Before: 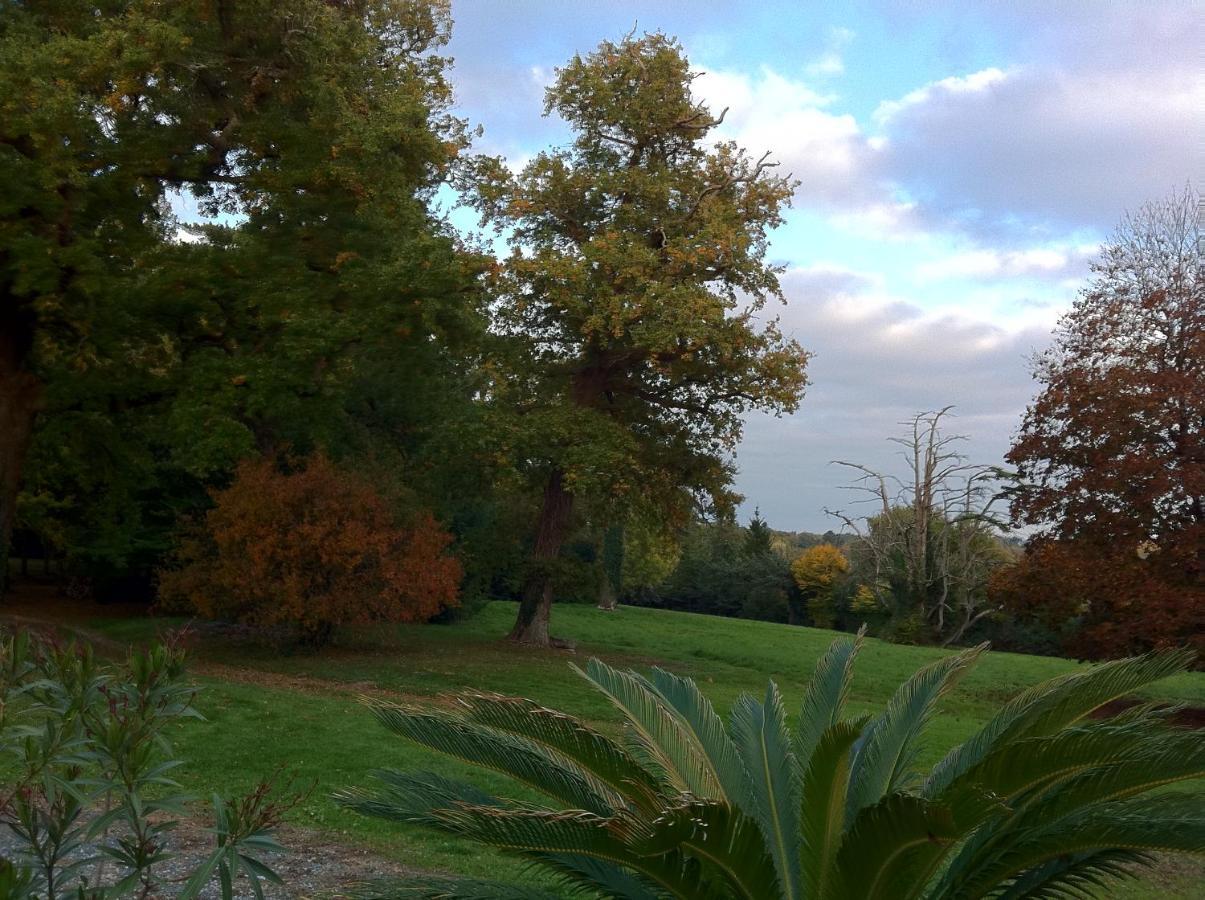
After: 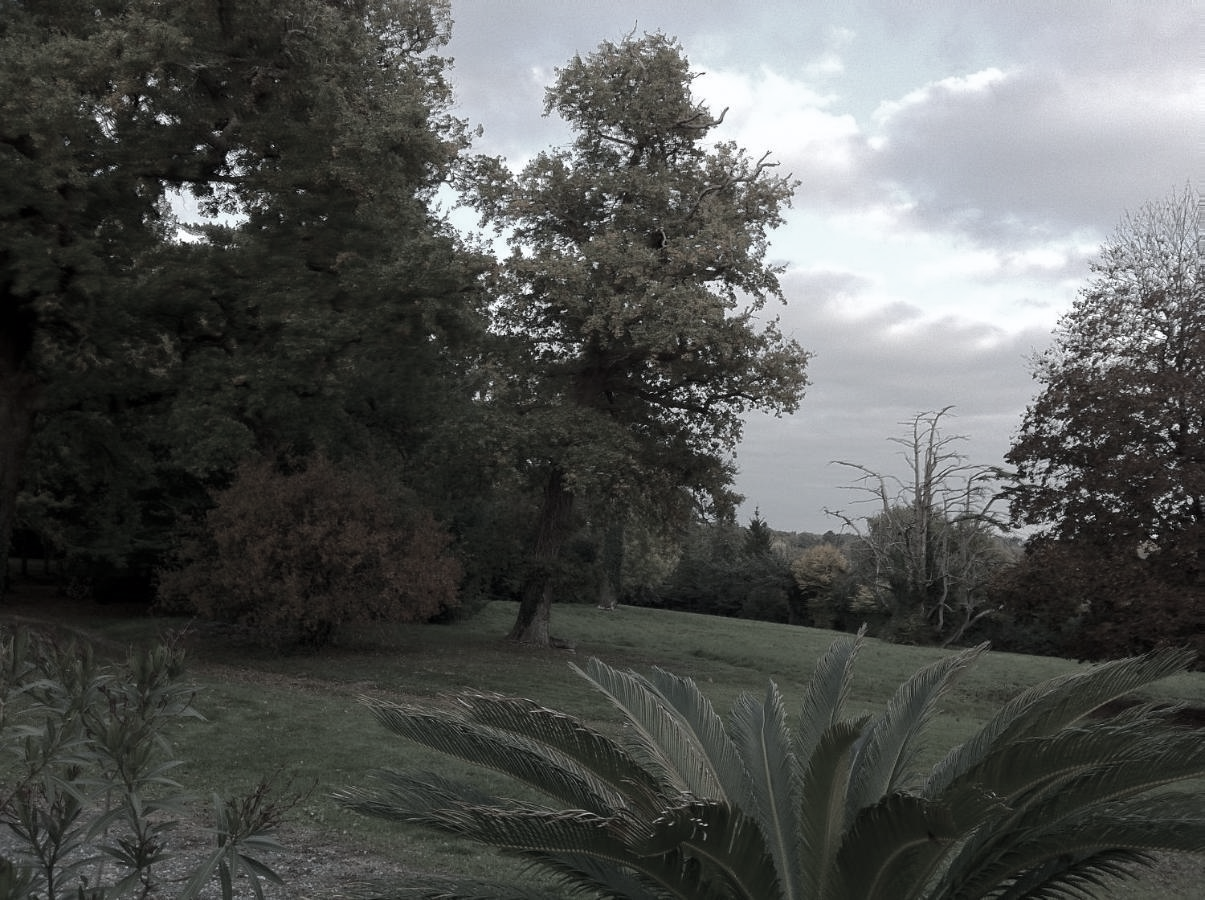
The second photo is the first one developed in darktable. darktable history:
tone equalizer: on, module defaults
color correction: saturation 0.2
white balance: red 0.974, blue 1.044
